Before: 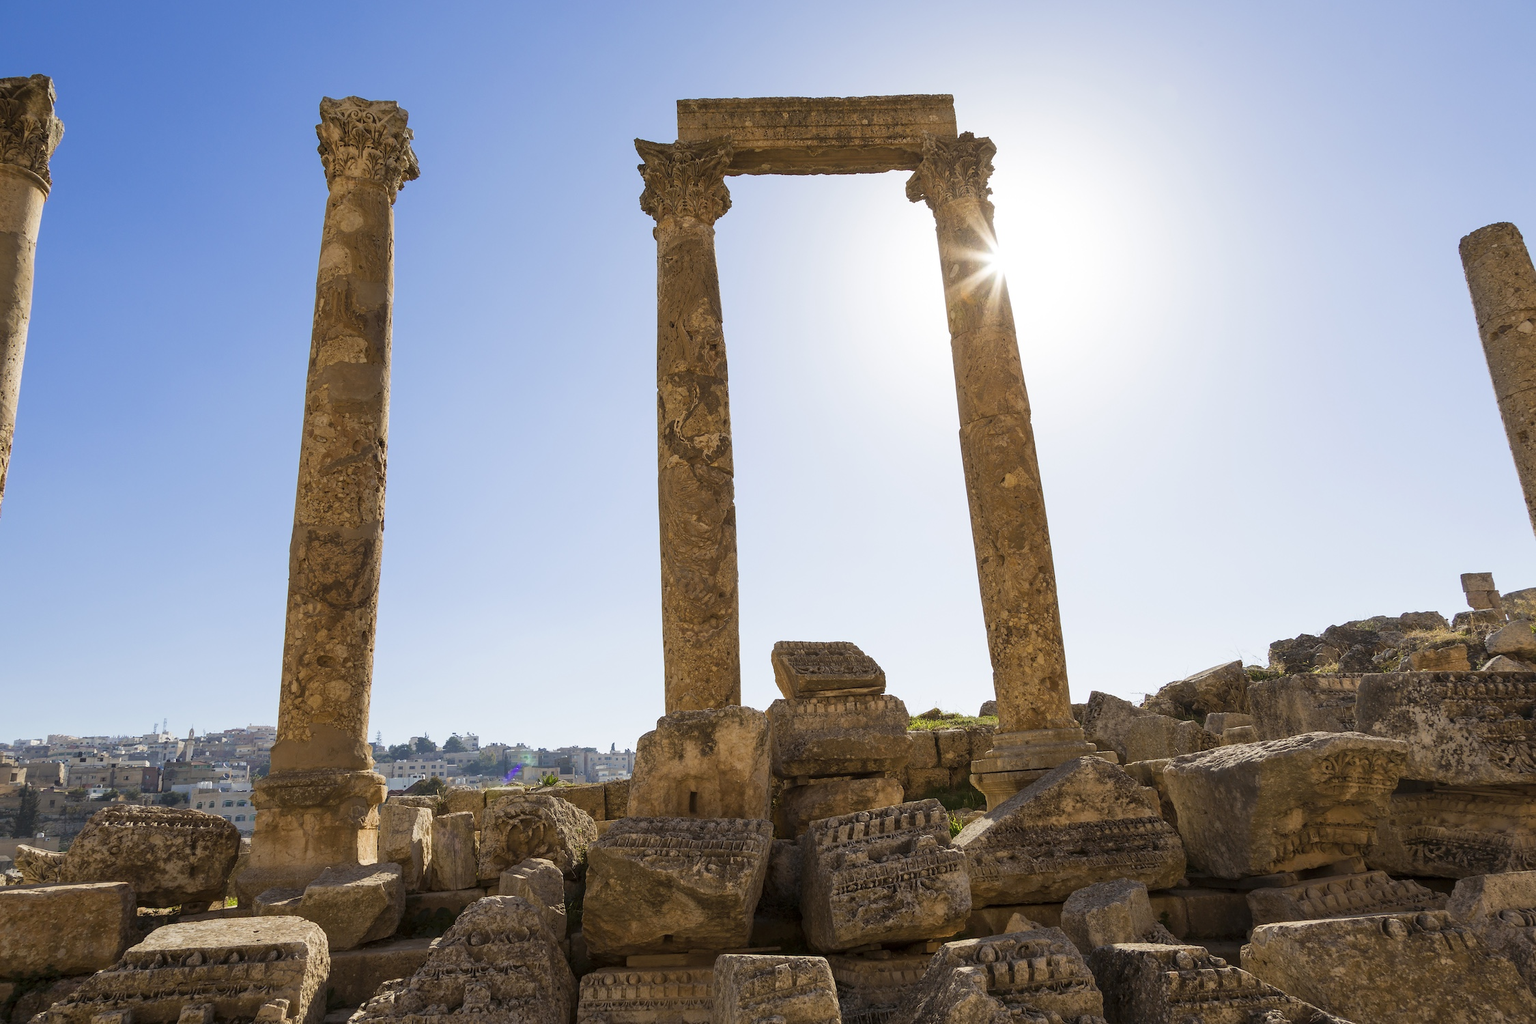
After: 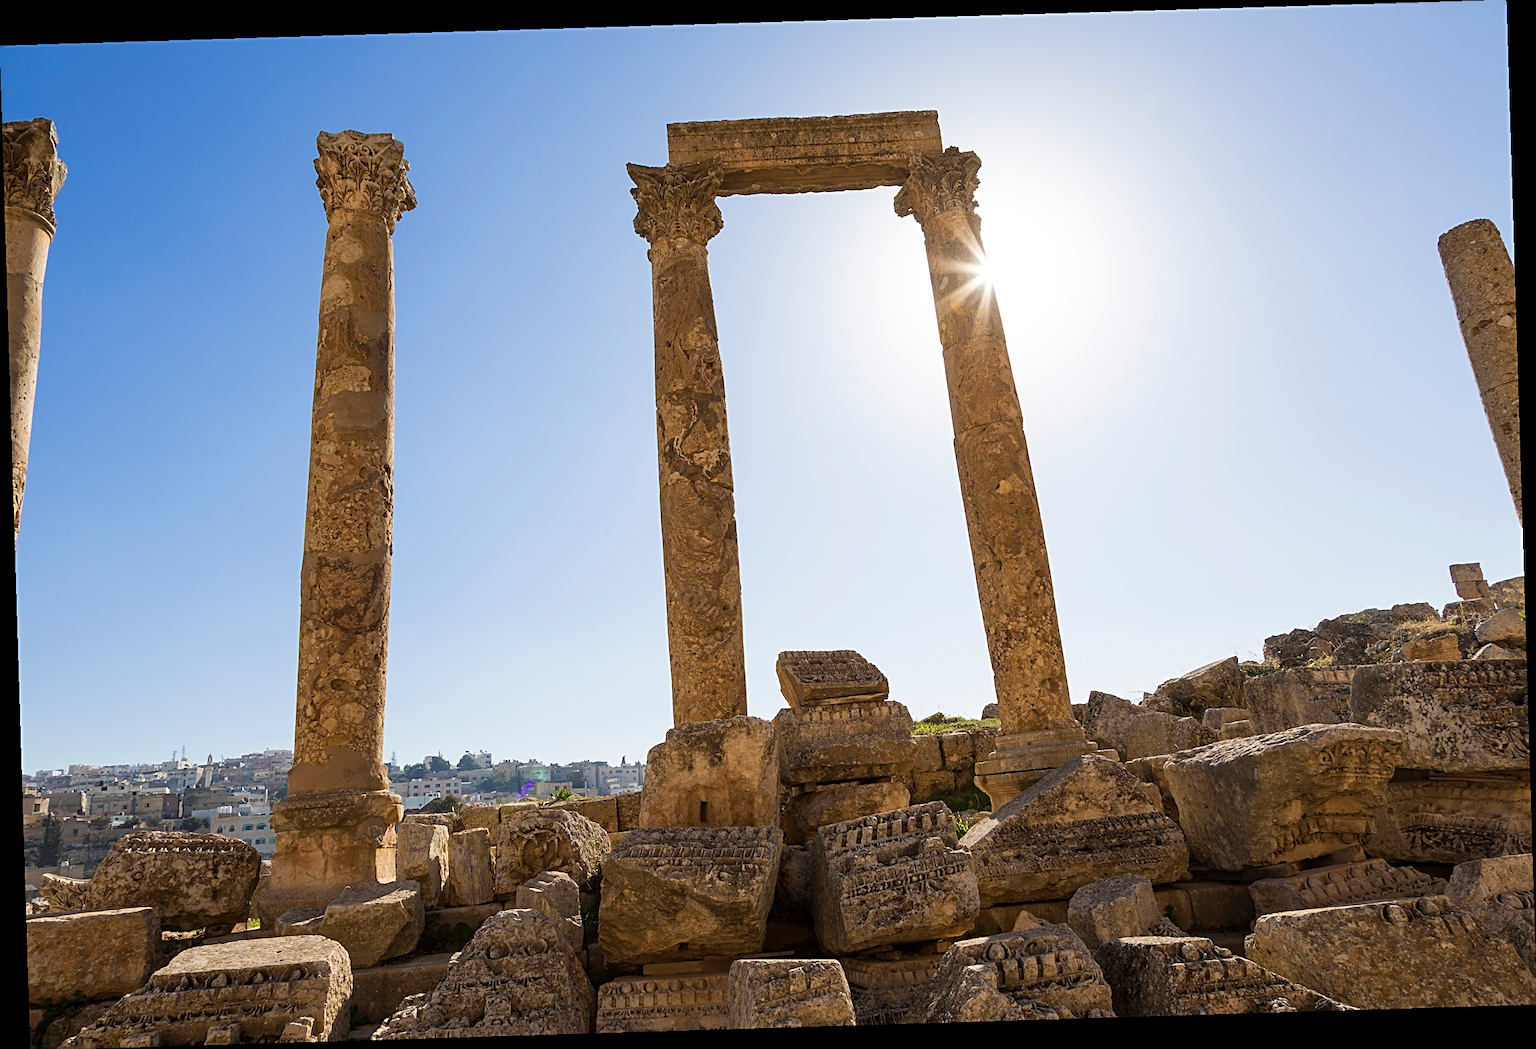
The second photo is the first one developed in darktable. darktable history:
rotate and perspective: rotation -1.75°, automatic cropping off
sharpen: radius 2.767
